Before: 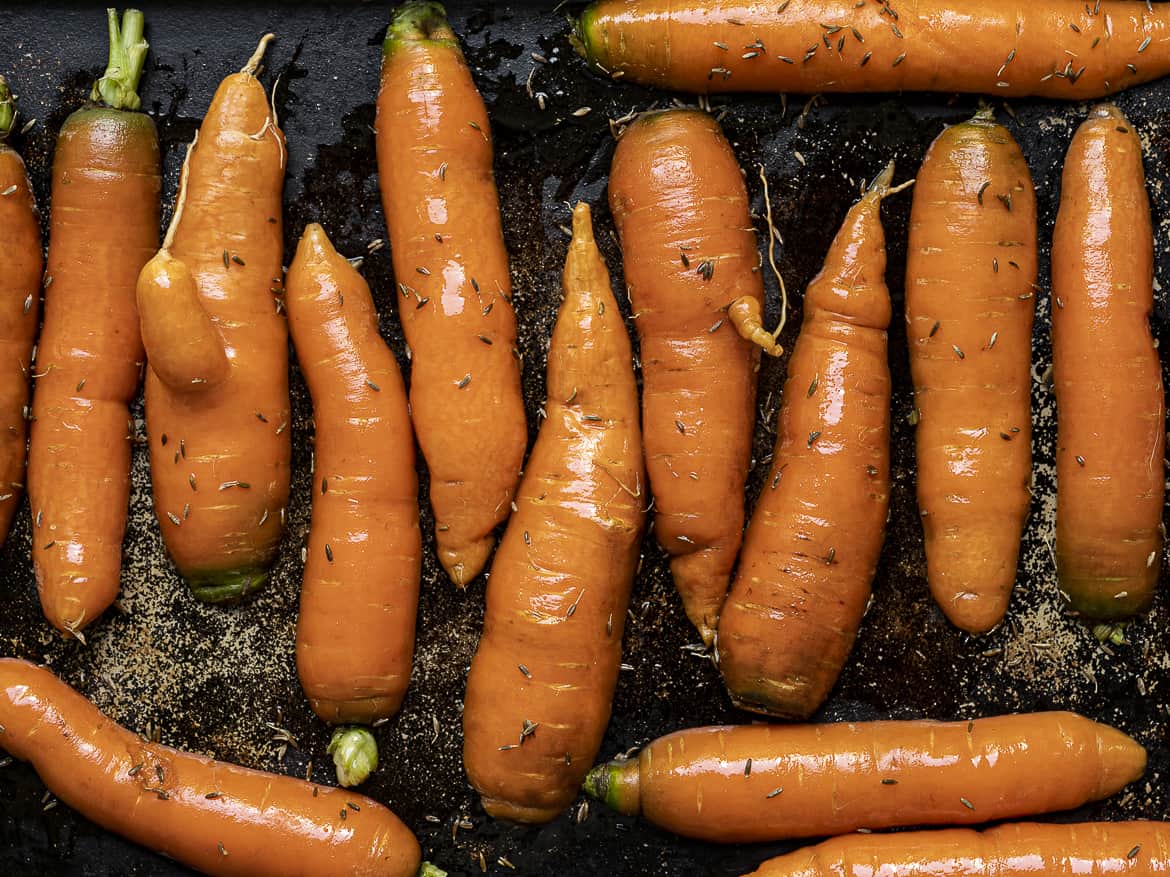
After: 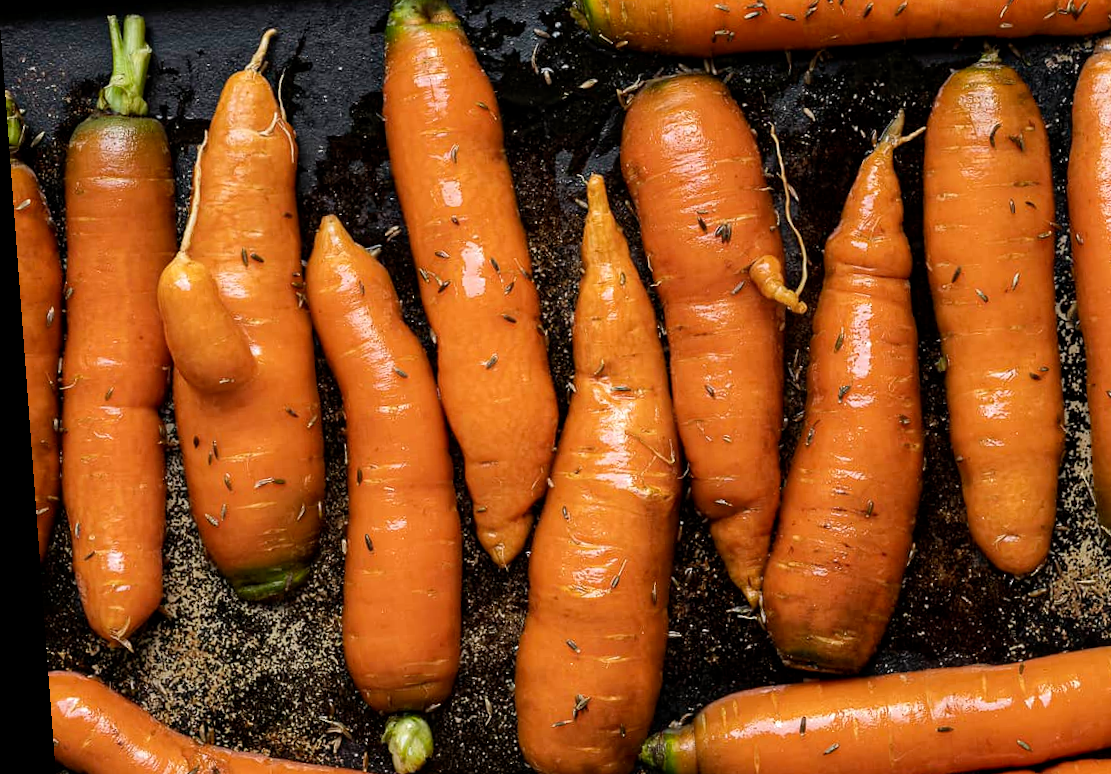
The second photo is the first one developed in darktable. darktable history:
rotate and perspective: rotation -4.25°, automatic cropping off
crop: top 7.49%, right 9.717%, bottom 11.943%
